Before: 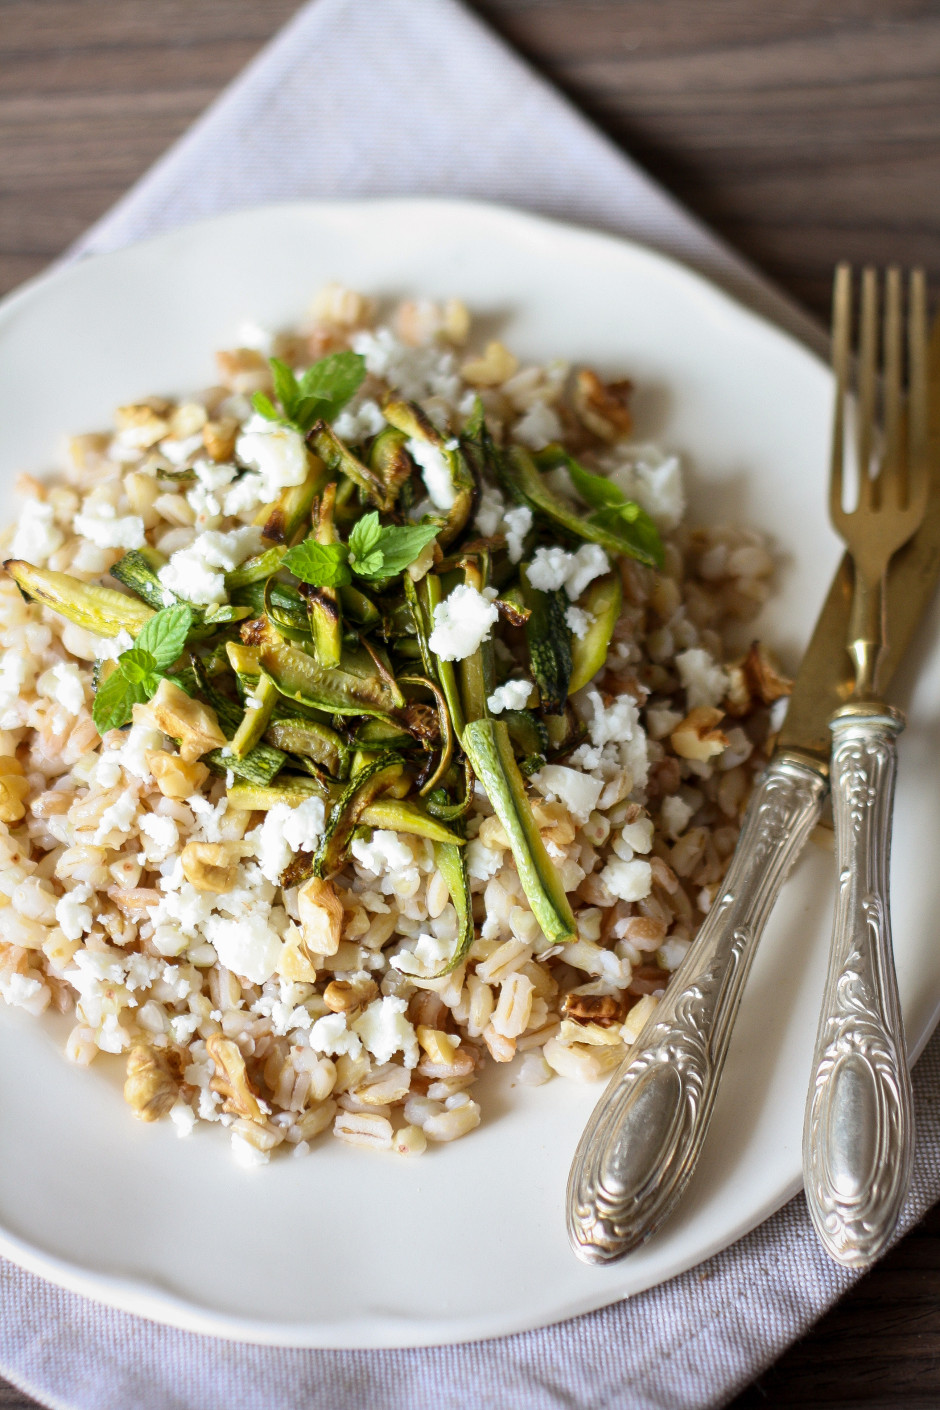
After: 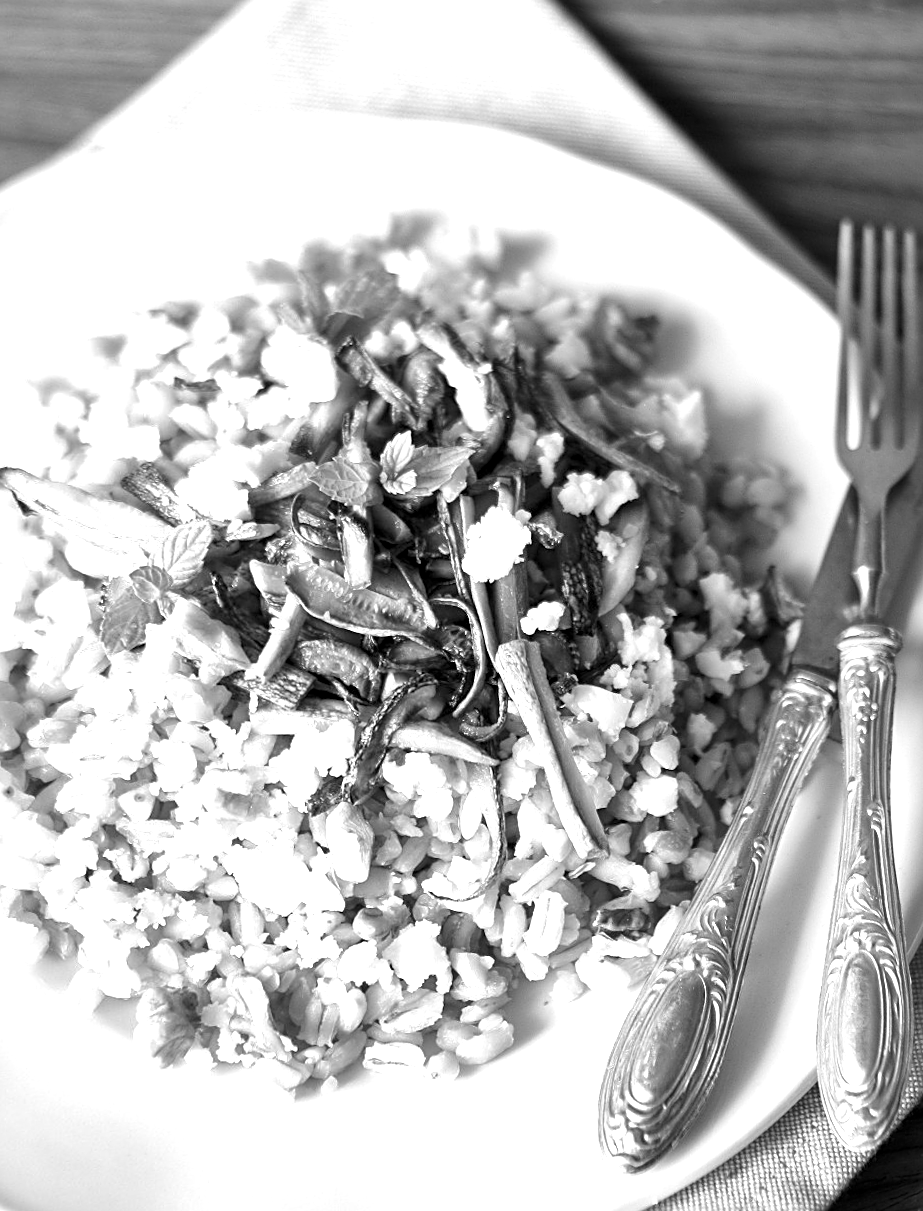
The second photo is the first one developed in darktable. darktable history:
crop: top 0.448%, right 0.264%, bottom 5.045%
sharpen: on, module defaults
color correction: highlights a* 4.02, highlights b* 4.98, shadows a* -7.55, shadows b* 4.98
exposure: black level correction 0, exposure 0.7 EV, compensate exposure bias true, compensate highlight preservation false
rotate and perspective: rotation -0.013°, lens shift (vertical) -0.027, lens shift (horizontal) 0.178, crop left 0.016, crop right 0.989, crop top 0.082, crop bottom 0.918
local contrast: mode bilateral grid, contrast 20, coarseness 50, detail 140%, midtone range 0.2
monochrome: on, module defaults
